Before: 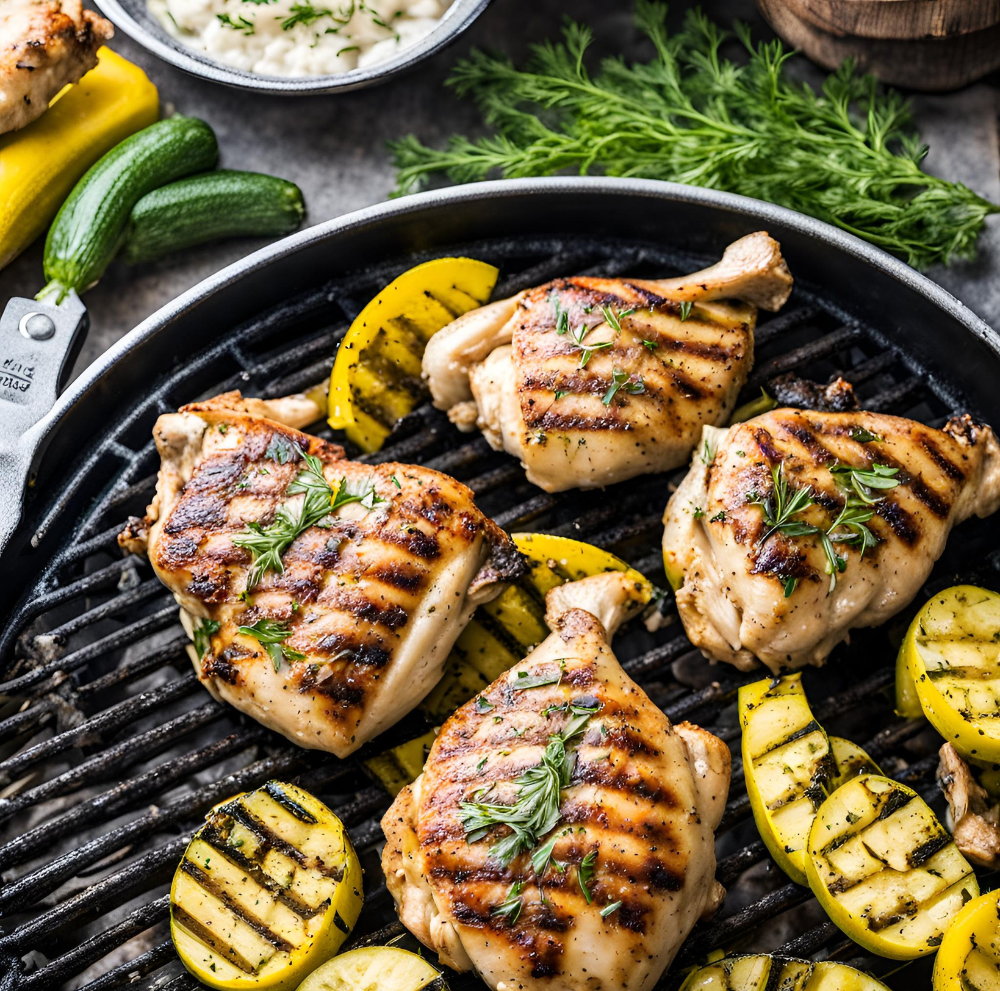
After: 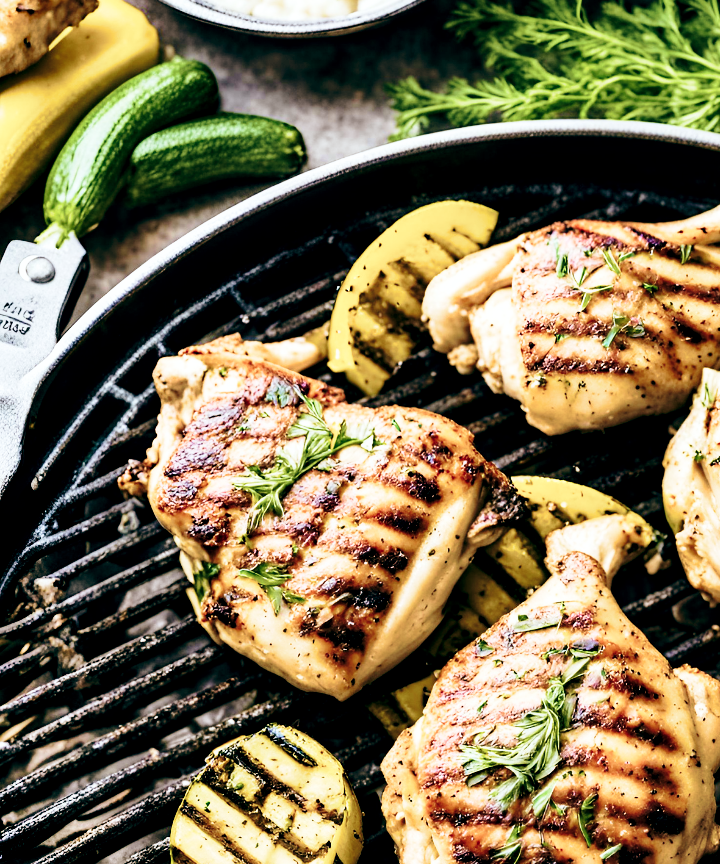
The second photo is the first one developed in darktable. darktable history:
crop: top 5.803%, right 27.864%, bottom 5.804%
base curve: curves: ch0 [(0, 0) (0.028, 0.03) (0.121, 0.232) (0.46, 0.748) (0.859, 0.968) (1, 1)], preserve colors none
color balance: lift [1, 0.994, 1.002, 1.006], gamma [0.957, 1.081, 1.016, 0.919], gain [0.97, 0.972, 1.01, 1.028], input saturation 91.06%, output saturation 79.8%
velvia: strength 75%
color balance rgb: perceptual saturation grading › global saturation 3.7%, global vibrance 5.56%, contrast 3.24%
shadows and highlights: low approximation 0.01, soften with gaussian
exposure: black level correction 0.009, exposure 0.014 EV, compensate highlight preservation false
